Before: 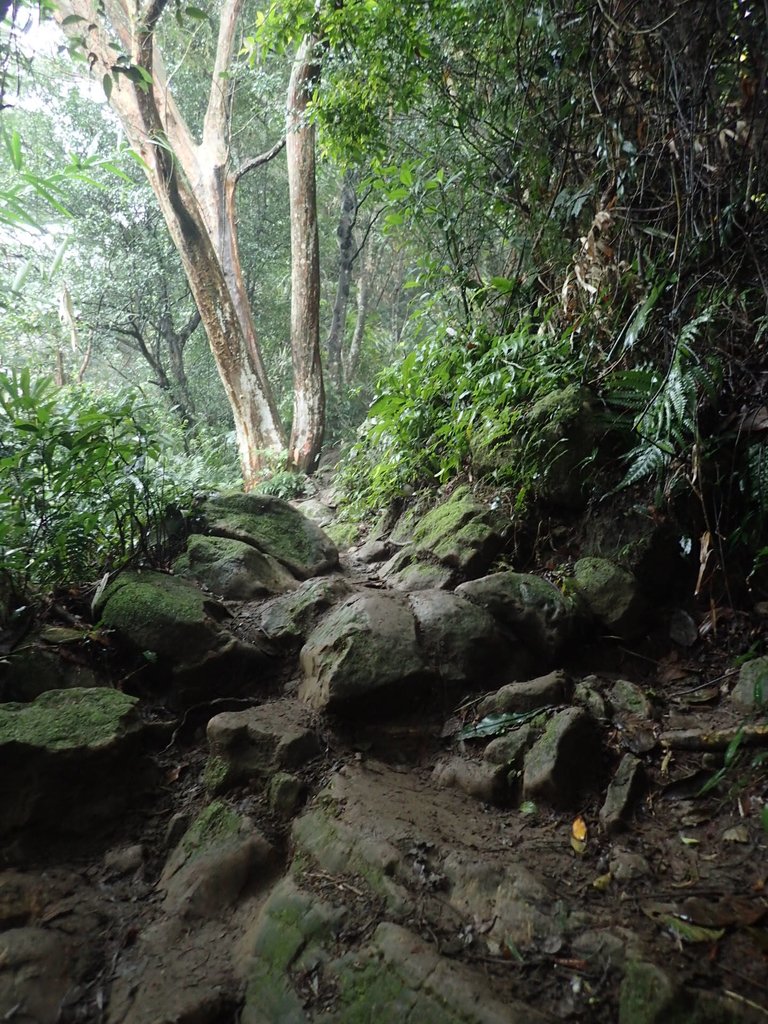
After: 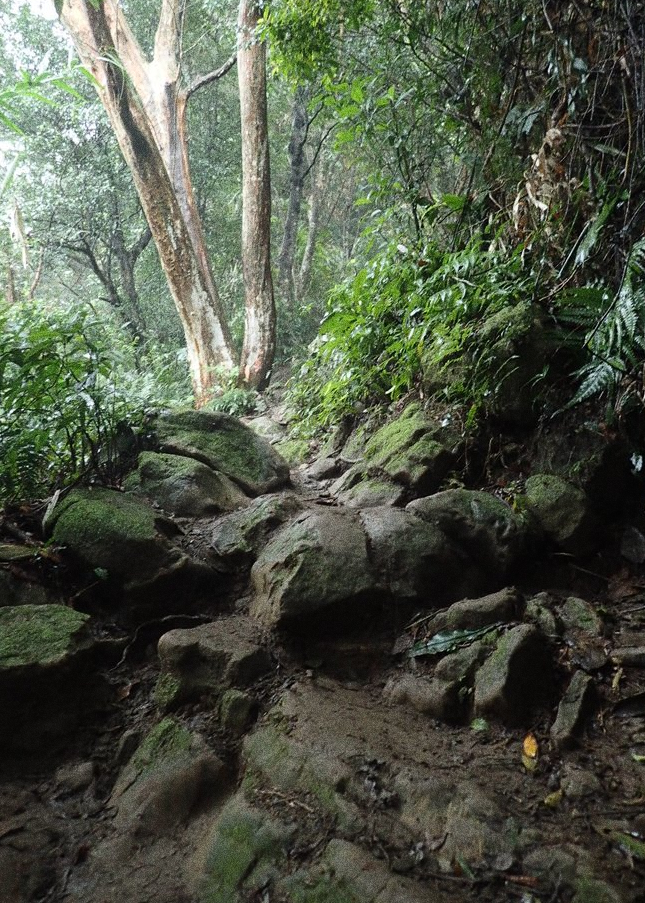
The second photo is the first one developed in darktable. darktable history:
crop: left 6.446%, top 8.188%, right 9.538%, bottom 3.548%
grain: strength 49.07%
